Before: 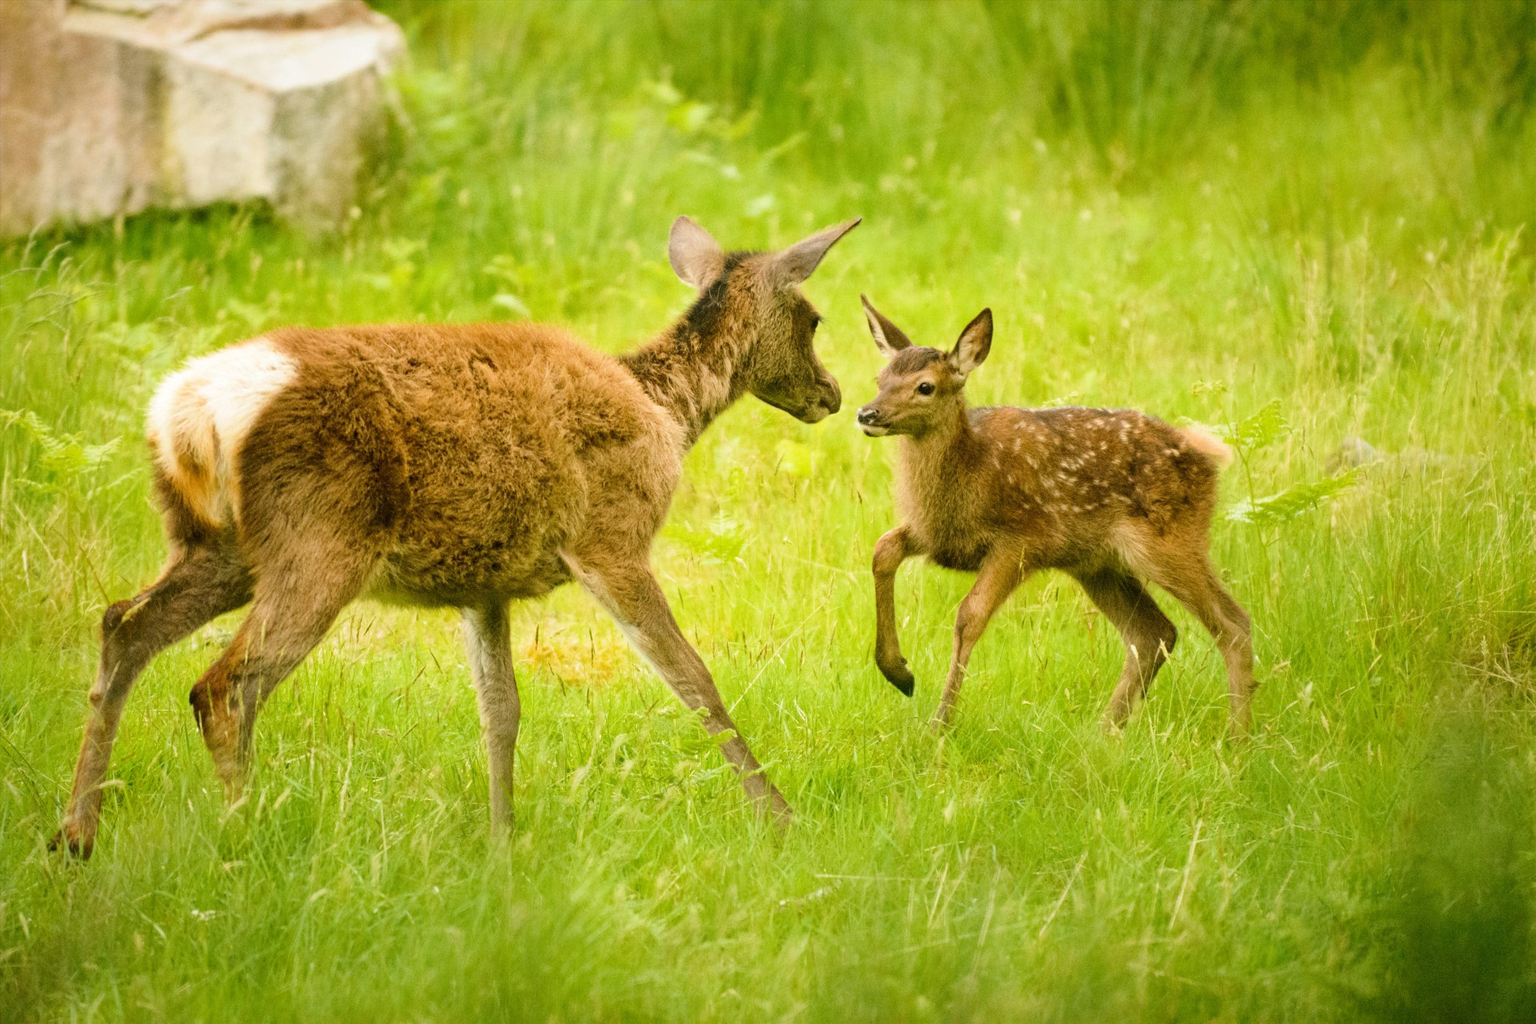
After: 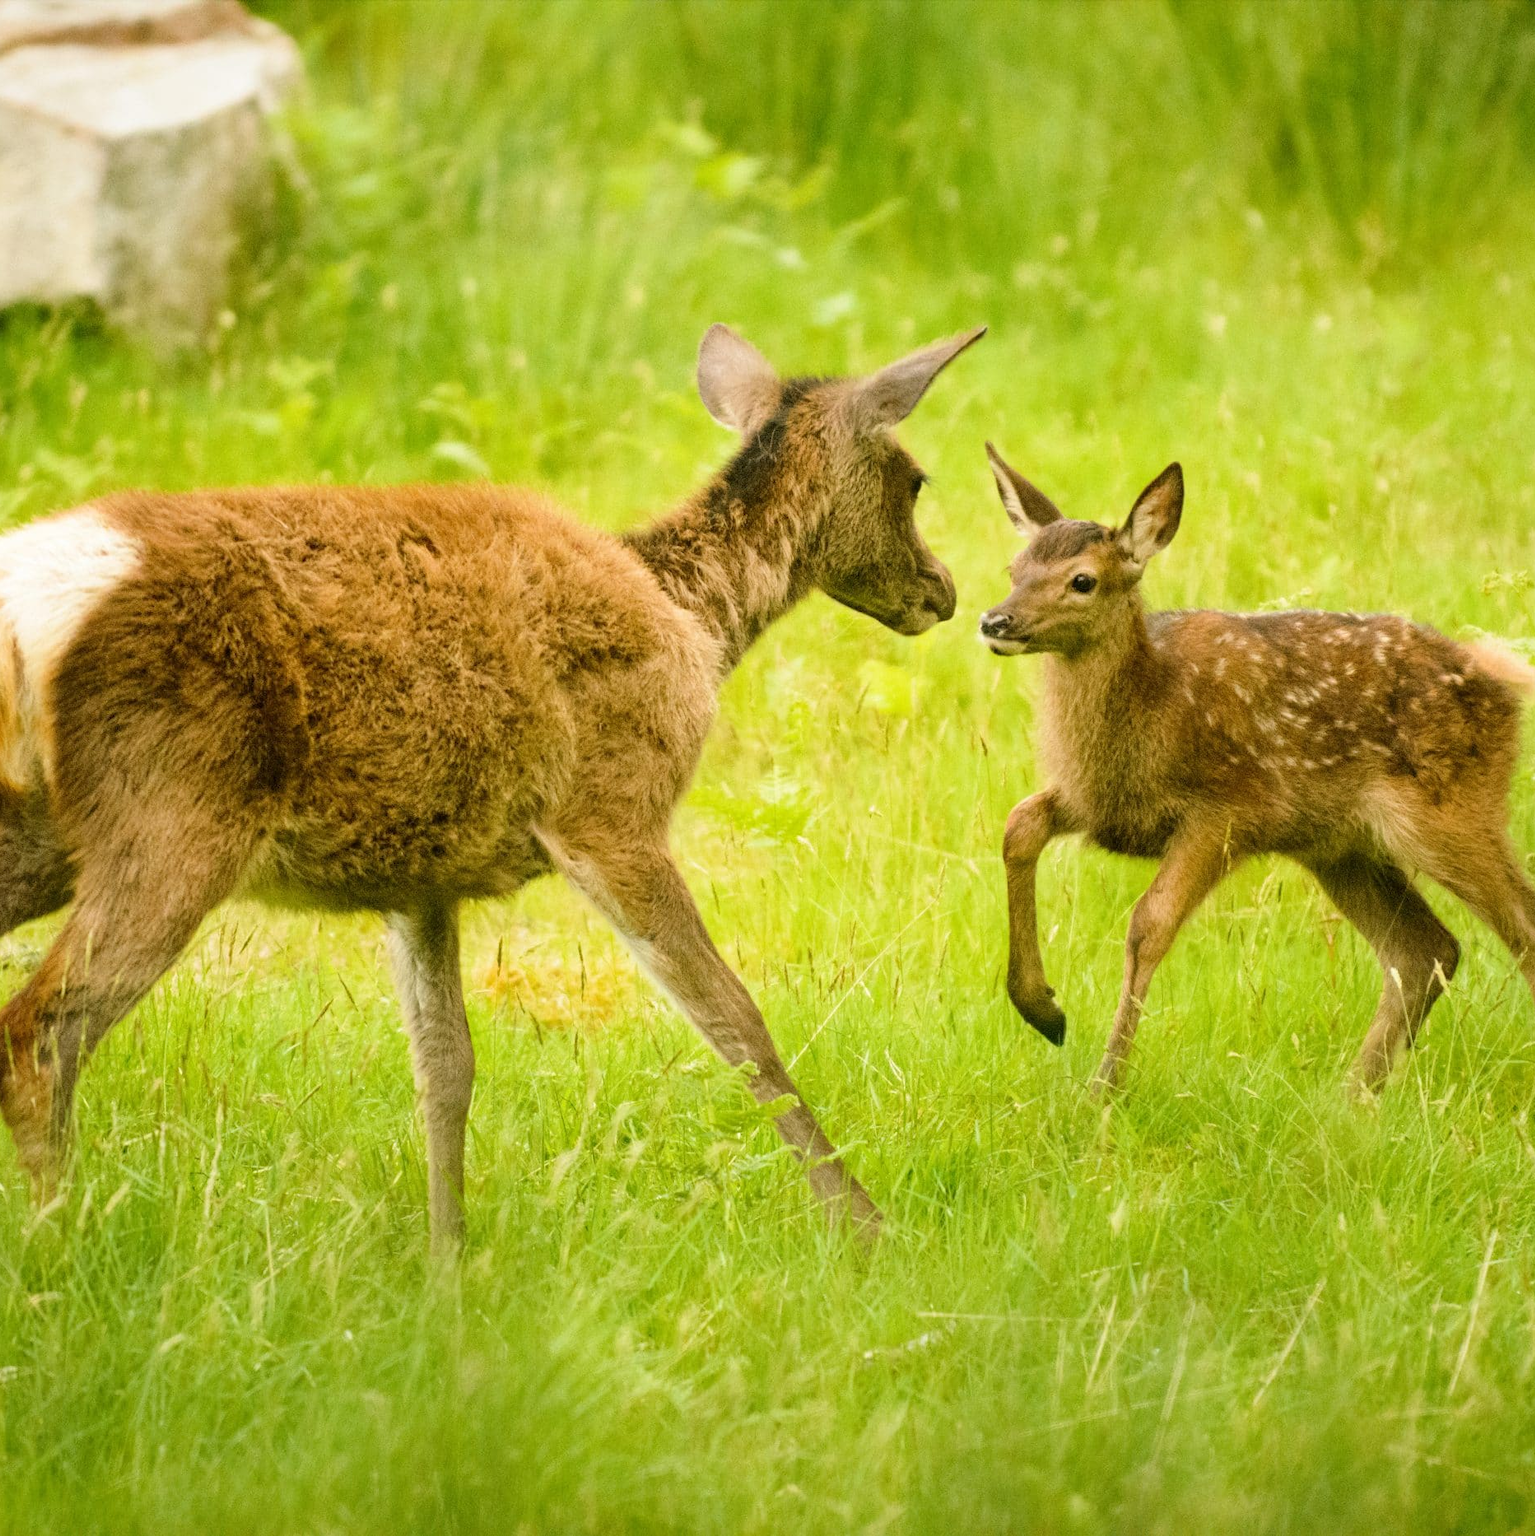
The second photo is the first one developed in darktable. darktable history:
crop and rotate: left 13.349%, right 20.039%
